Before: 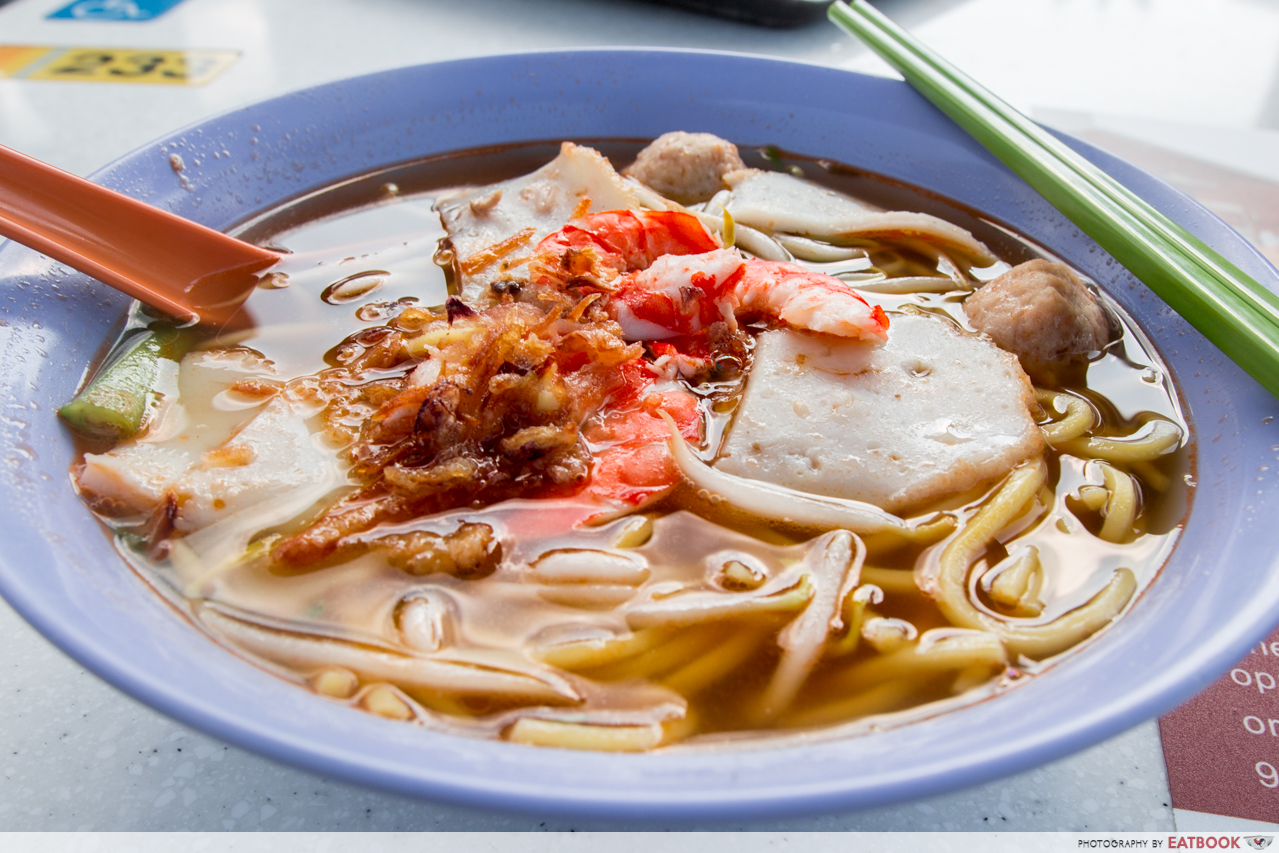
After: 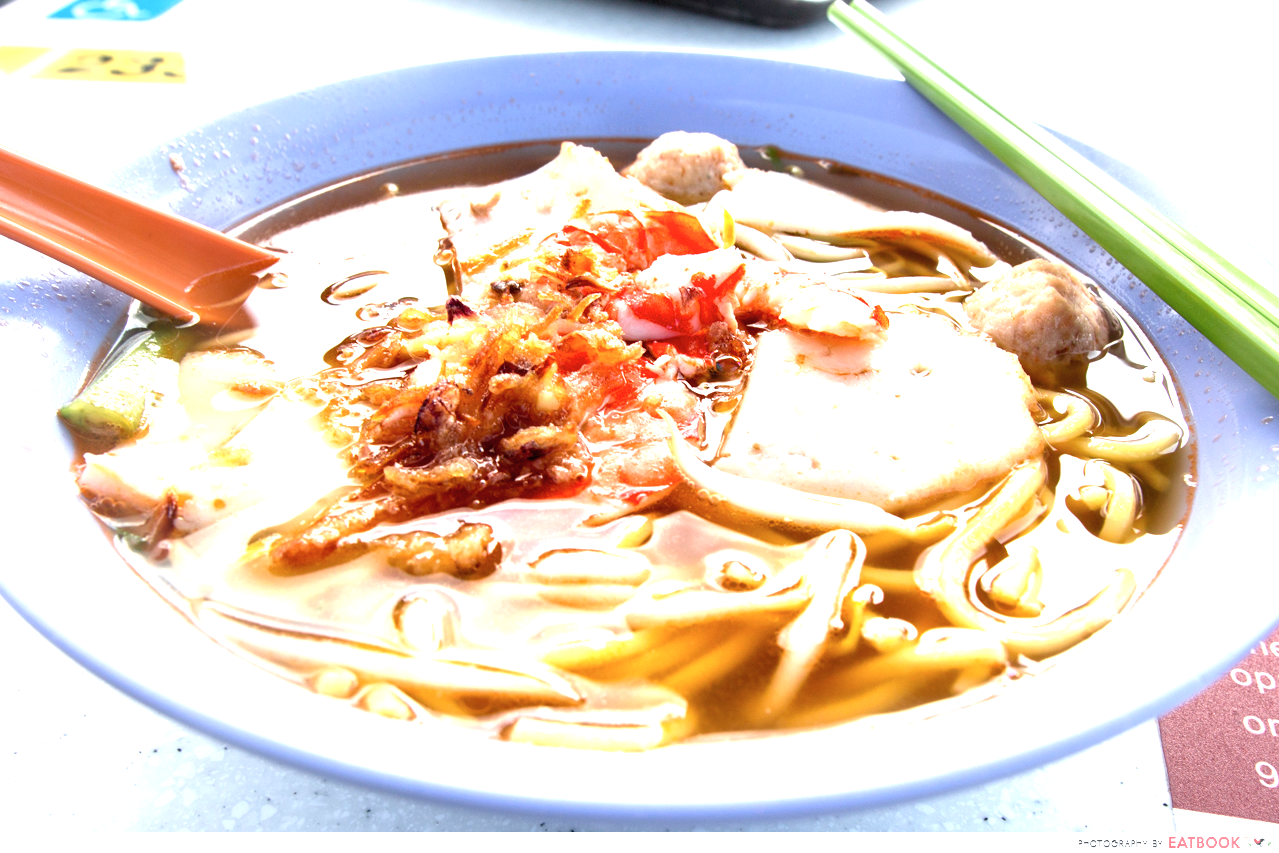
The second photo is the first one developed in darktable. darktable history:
shadows and highlights: radius 113.48, shadows 51.02, white point adjustment 9.13, highlights -4.36, soften with gaussian
exposure: black level correction 0, exposure 1.106 EV, compensate exposure bias true, compensate highlight preservation false
